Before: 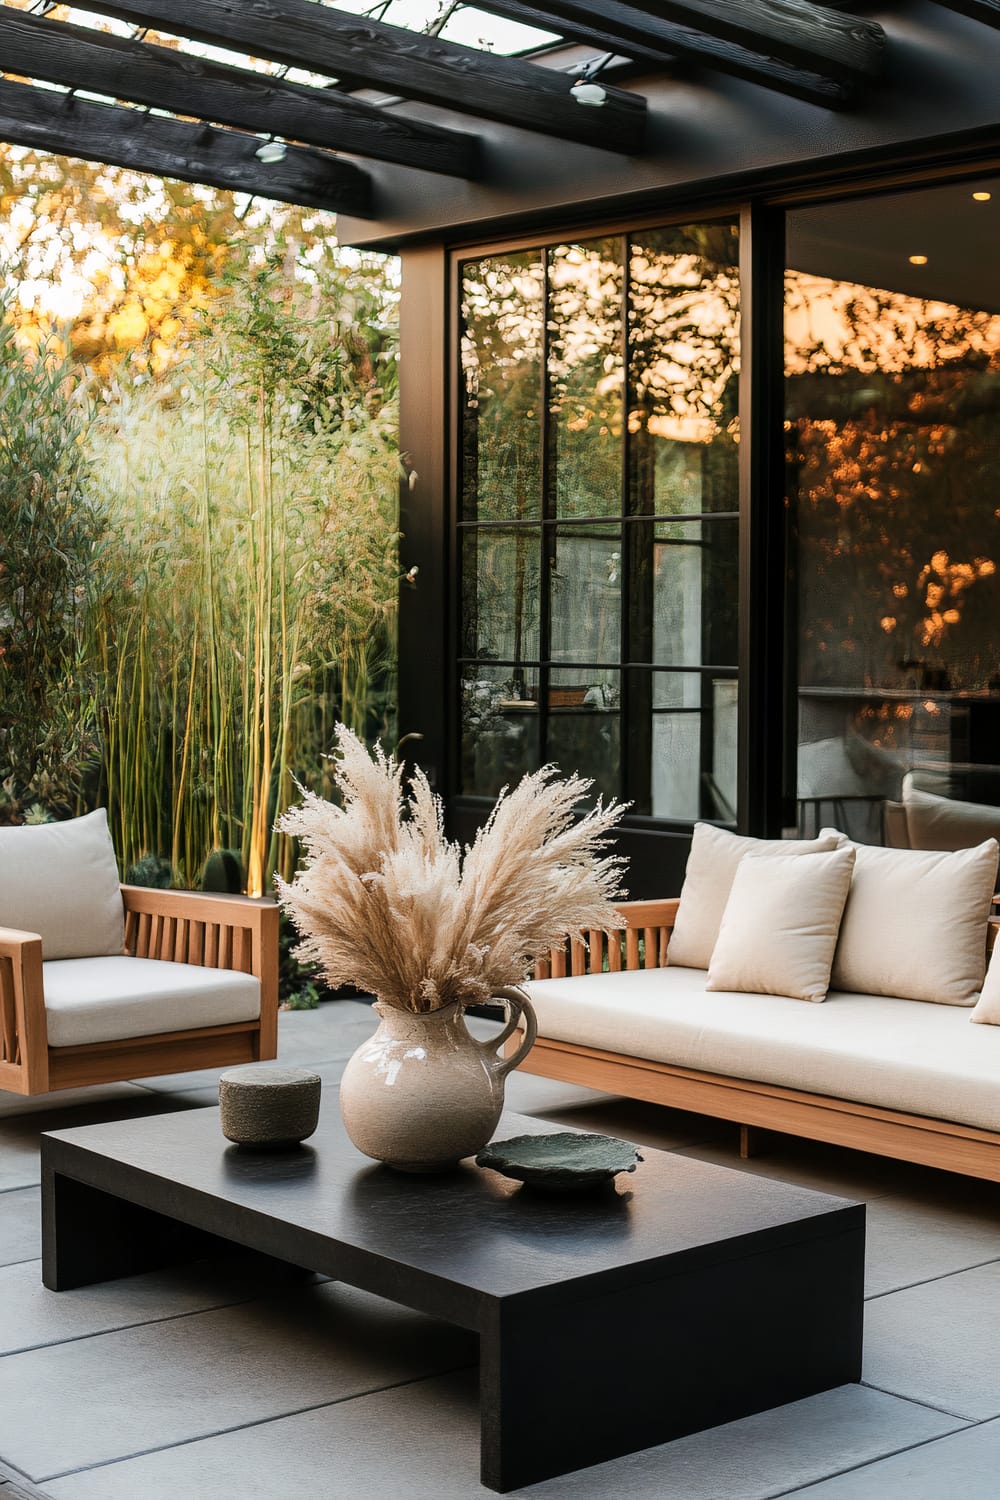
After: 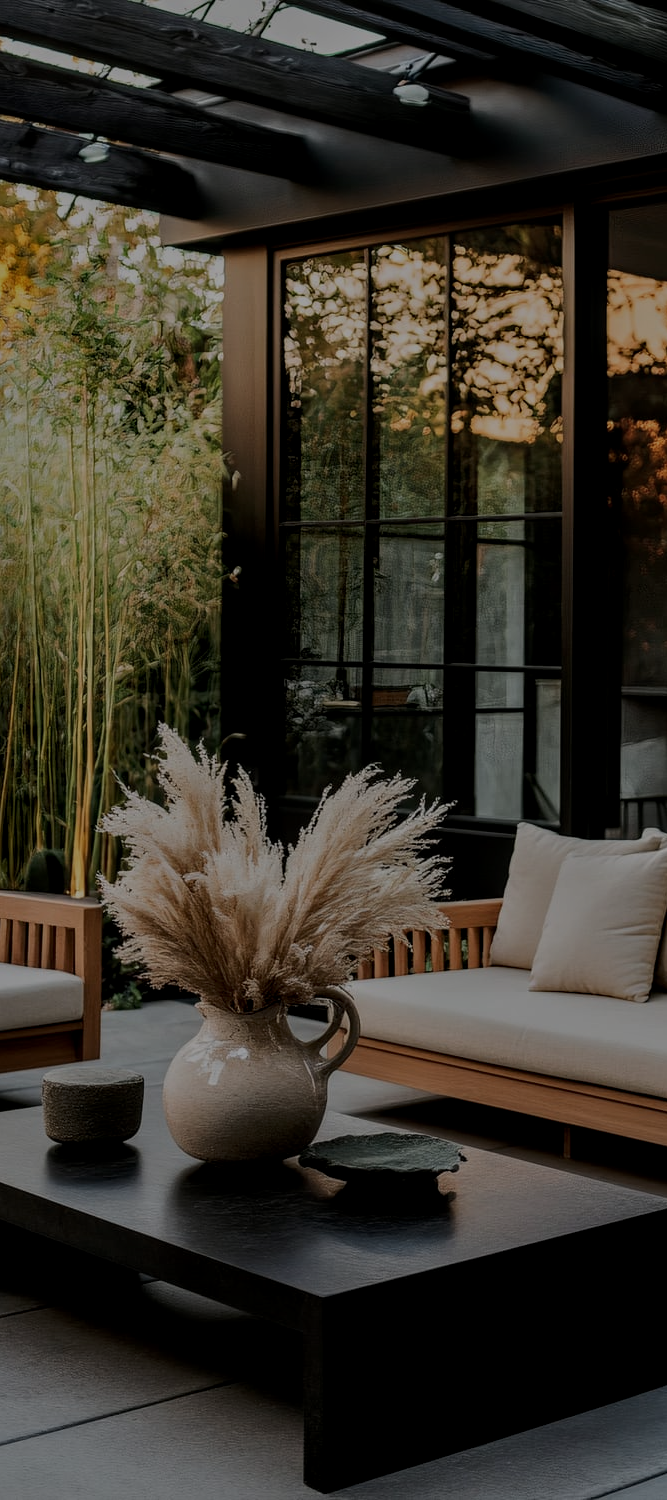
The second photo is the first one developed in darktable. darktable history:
tone equalizer: -8 EV -1.97 EV, -7 EV -1.96 EV, -6 EV -1.99 EV, -5 EV -2 EV, -4 EV -1.97 EV, -3 EV -1.98 EV, -2 EV -1.98 EV, -1 EV -1.61 EV, +0 EV -1.99 EV
crop and rotate: left 17.787%, right 15.422%
local contrast: on, module defaults
